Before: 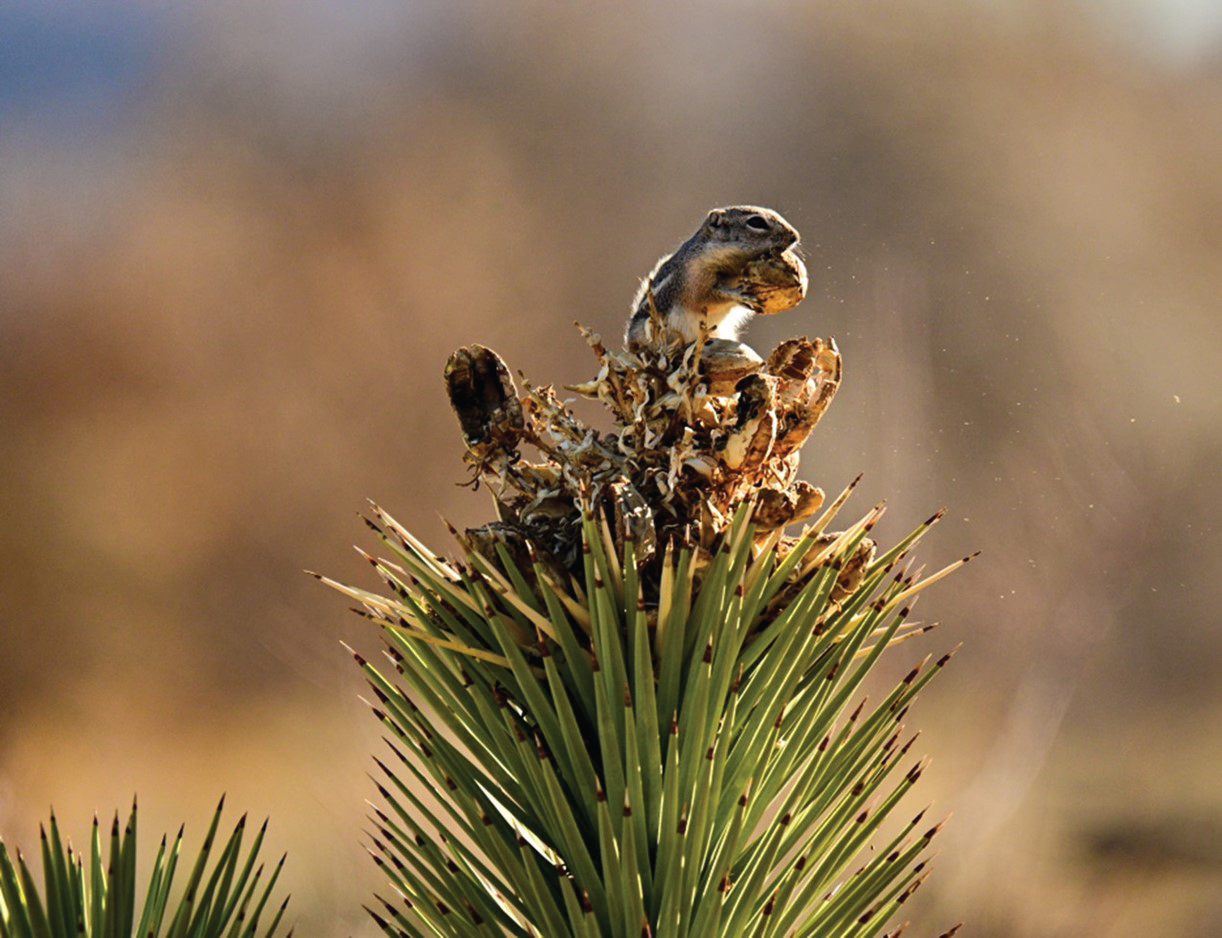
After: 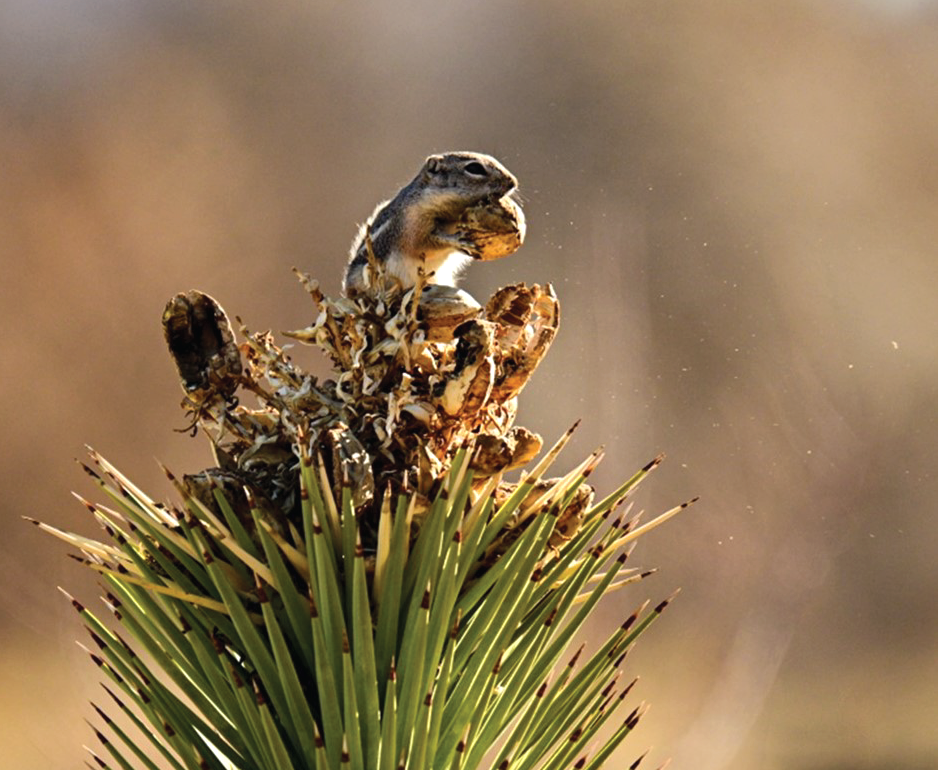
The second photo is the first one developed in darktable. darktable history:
crop: left 23.095%, top 5.827%, bottom 11.854%
white balance: emerald 1
levels: levels [0, 0.474, 0.947]
